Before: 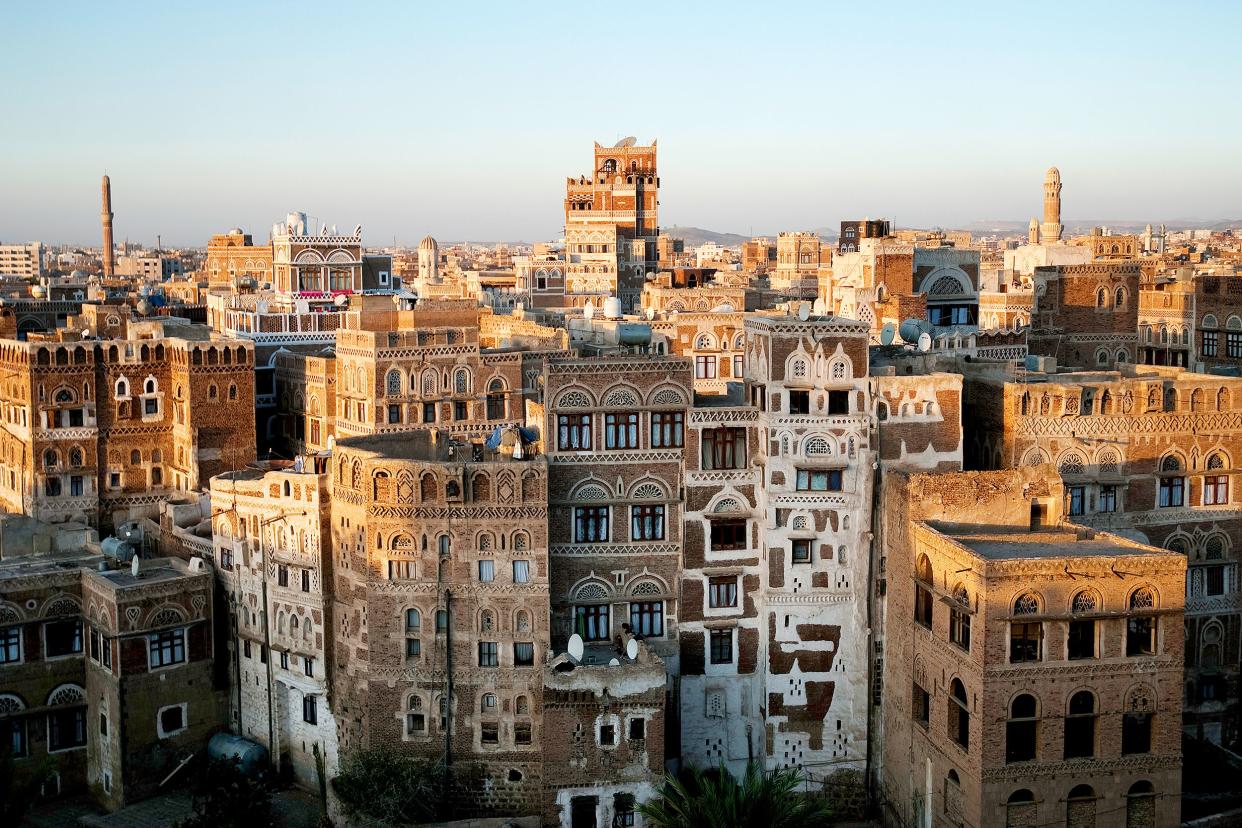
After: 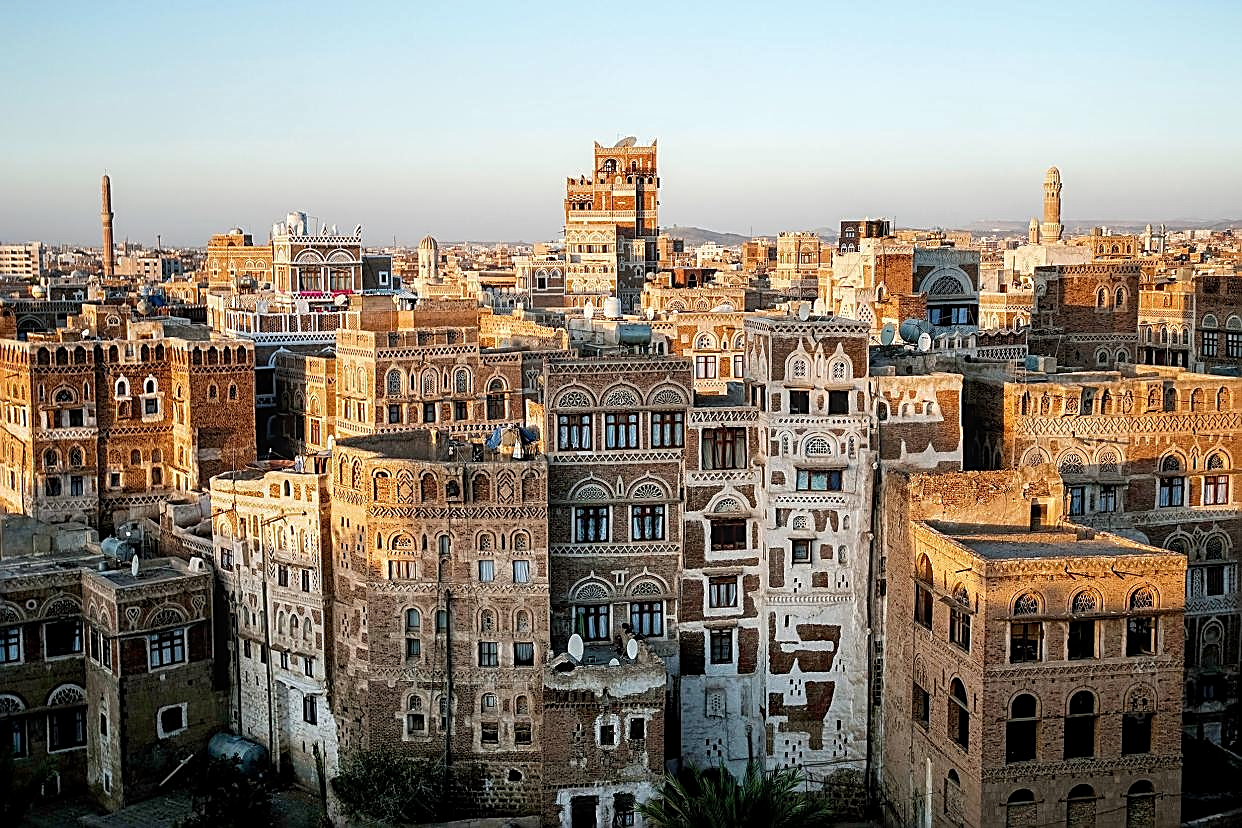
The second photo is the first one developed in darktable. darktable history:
sharpen: amount 0.989
local contrast: on, module defaults
tone equalizer: edges refinement/feathering 500, mask exposure compensation -1.57 EV, preserve details guided filter
